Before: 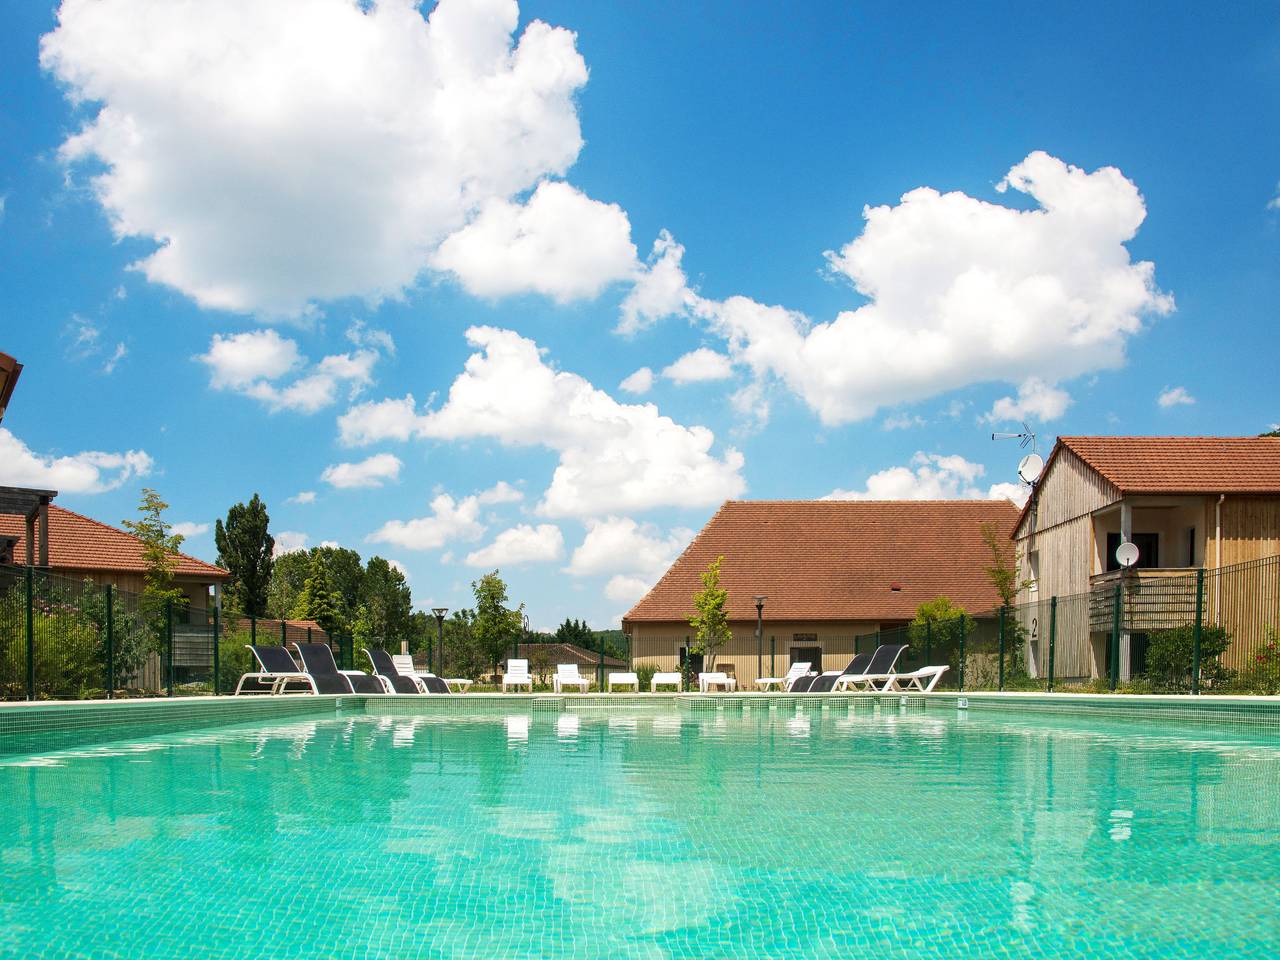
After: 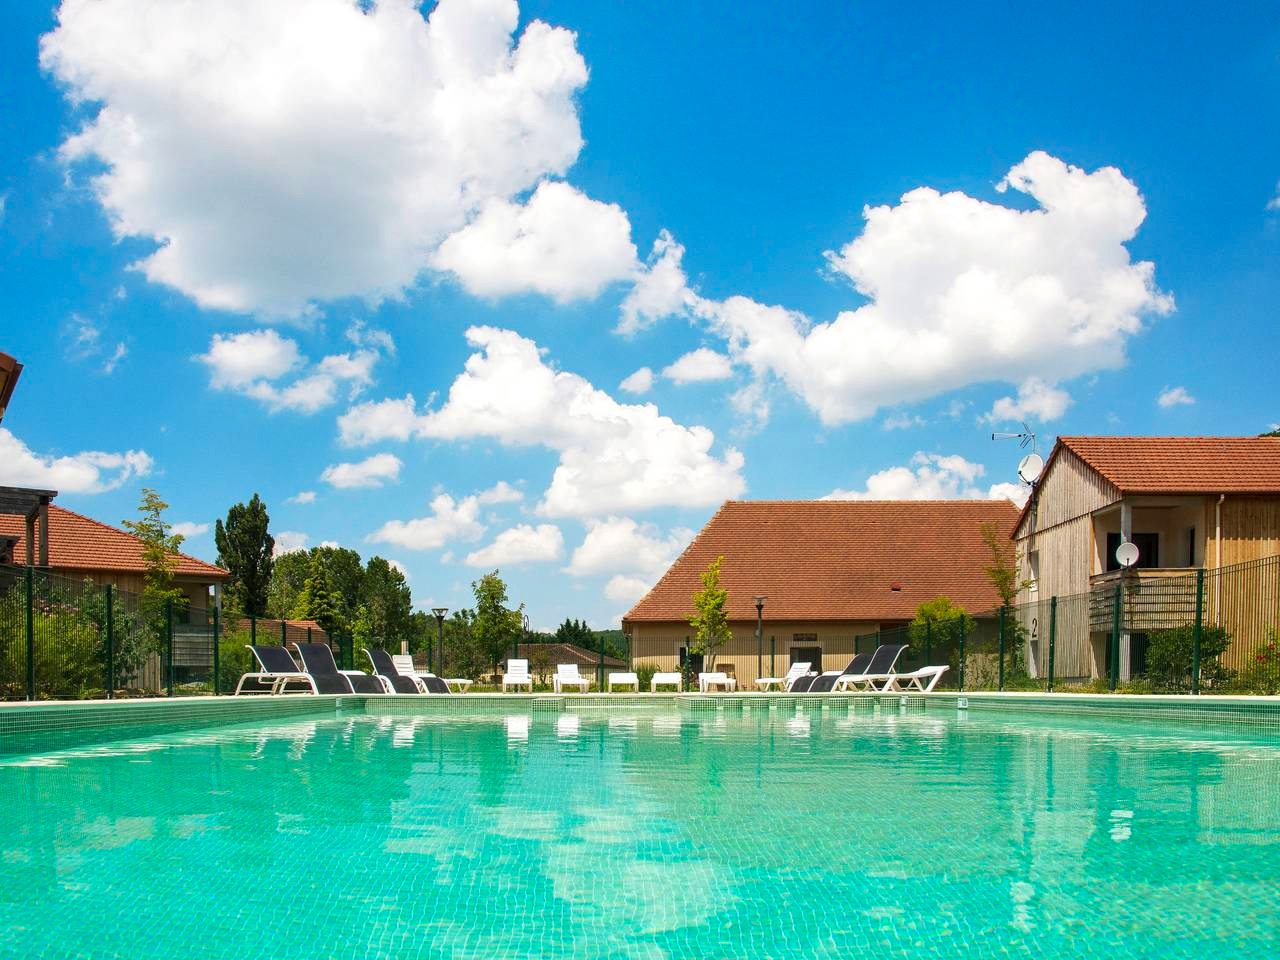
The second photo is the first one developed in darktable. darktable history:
shadows and highlights: shadows 36.81, highlights -26.87, soften with gaussian
contrast brightness saturation: saturation 0.178
